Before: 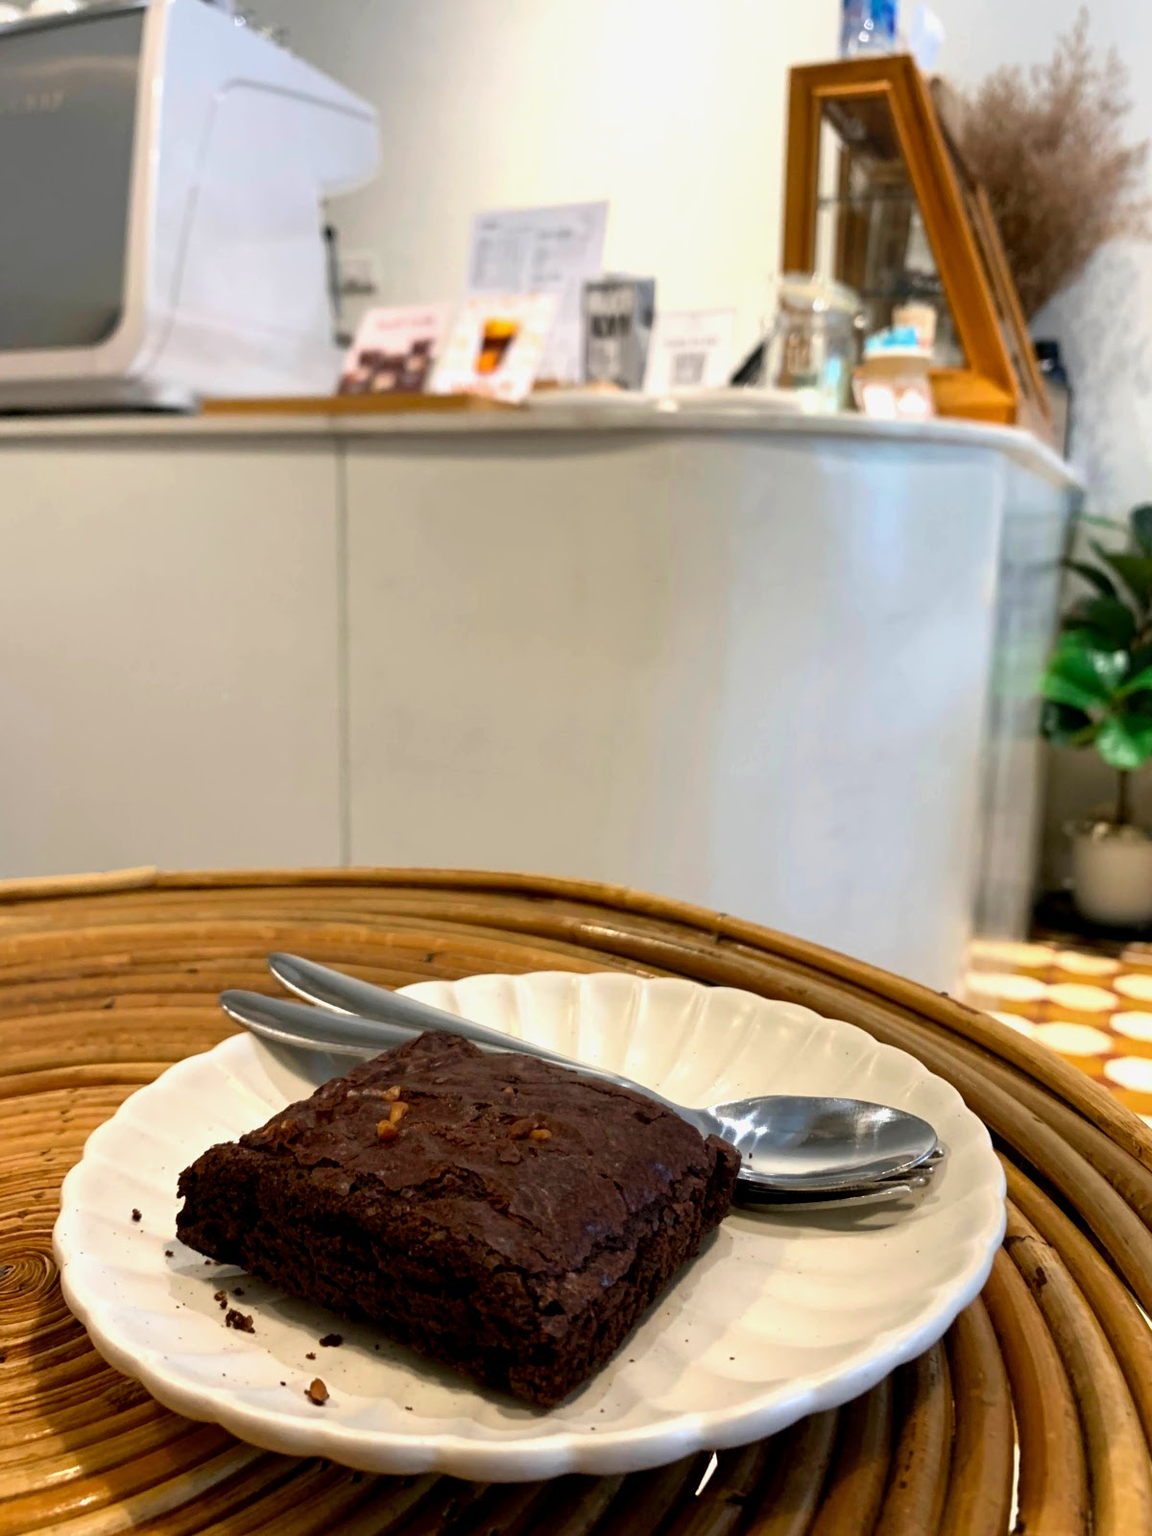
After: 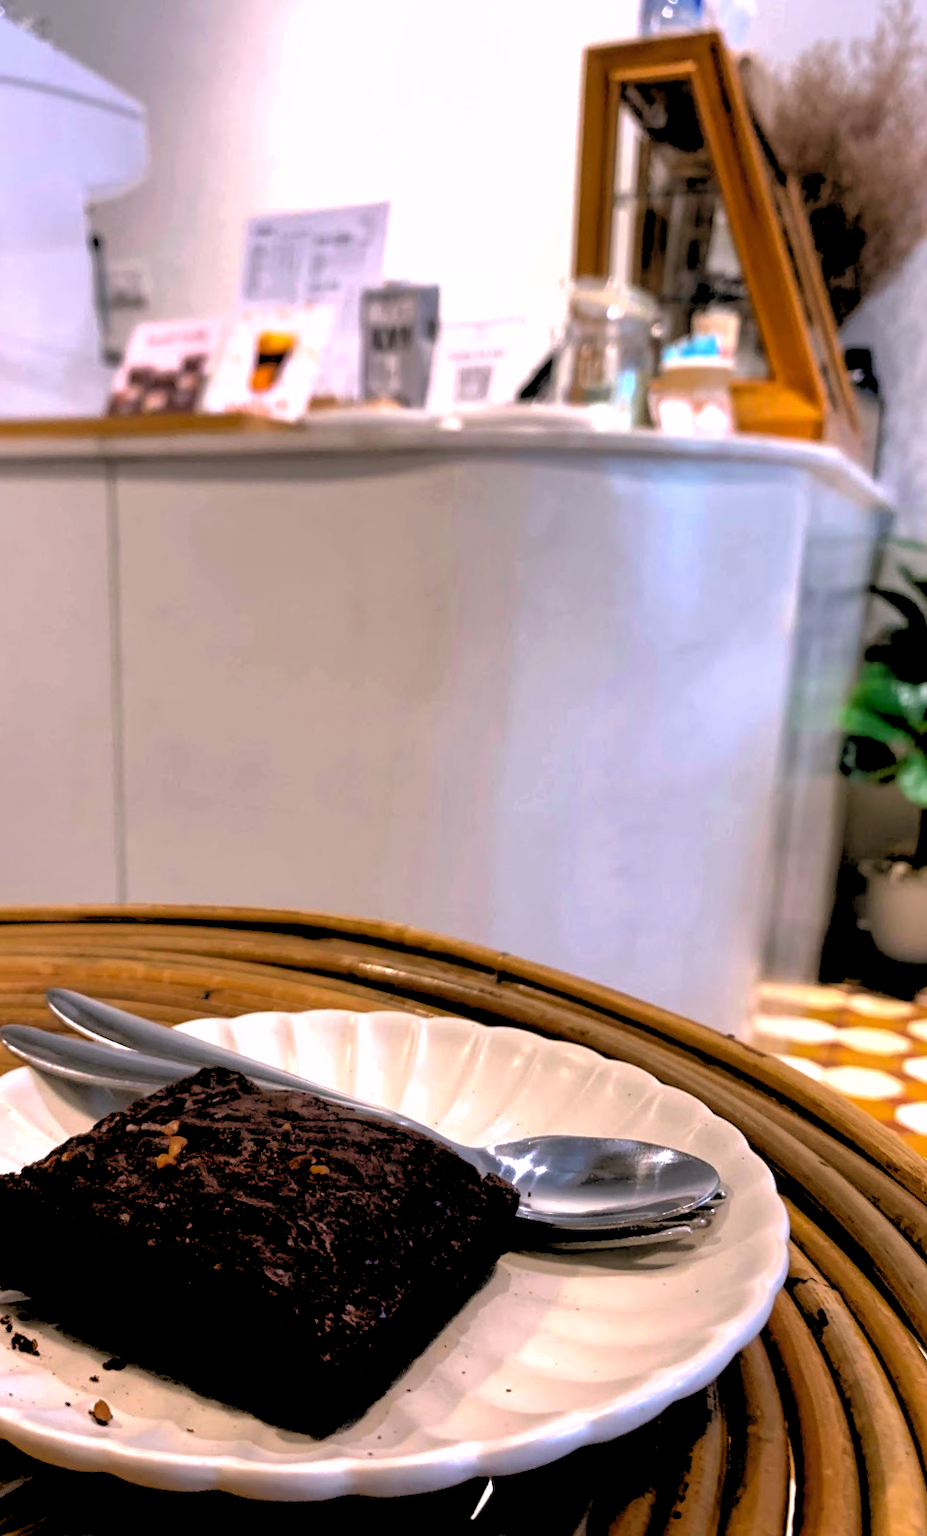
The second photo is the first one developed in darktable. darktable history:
crop: left 17.582%, bottom 0.031%
rotate and perspective: rotation 0.074°, lens shift (vertical) 0.096, lens shift (horizontal) -0.041, crop left 0.043, crop right 0.952, crop top 0.024, crop bottom 0.979
rgb levels: levels [[0.034, 0.472, 0.904], [0, 0.5, 1], [0, 0.5, 1]]
exposure: black level correction 0.001, compensate highlight preservation false
white balance: red 1.066, blue 1.119
shadows and highlights: on, module defaults
